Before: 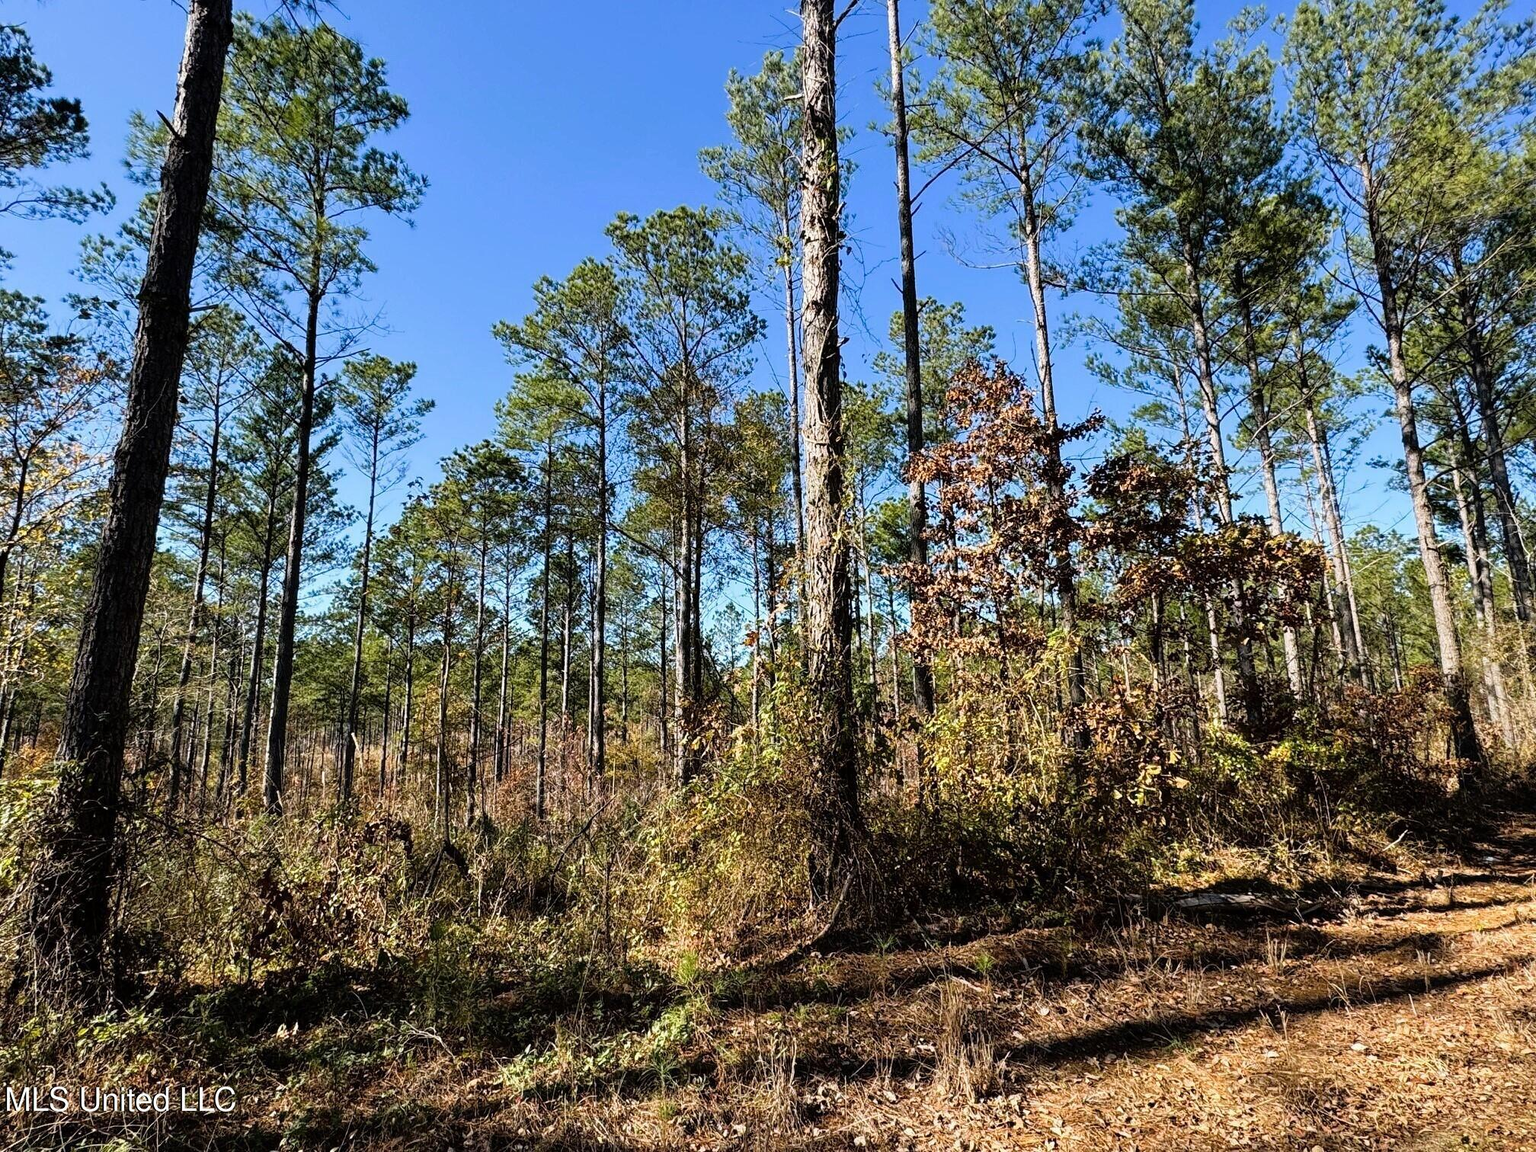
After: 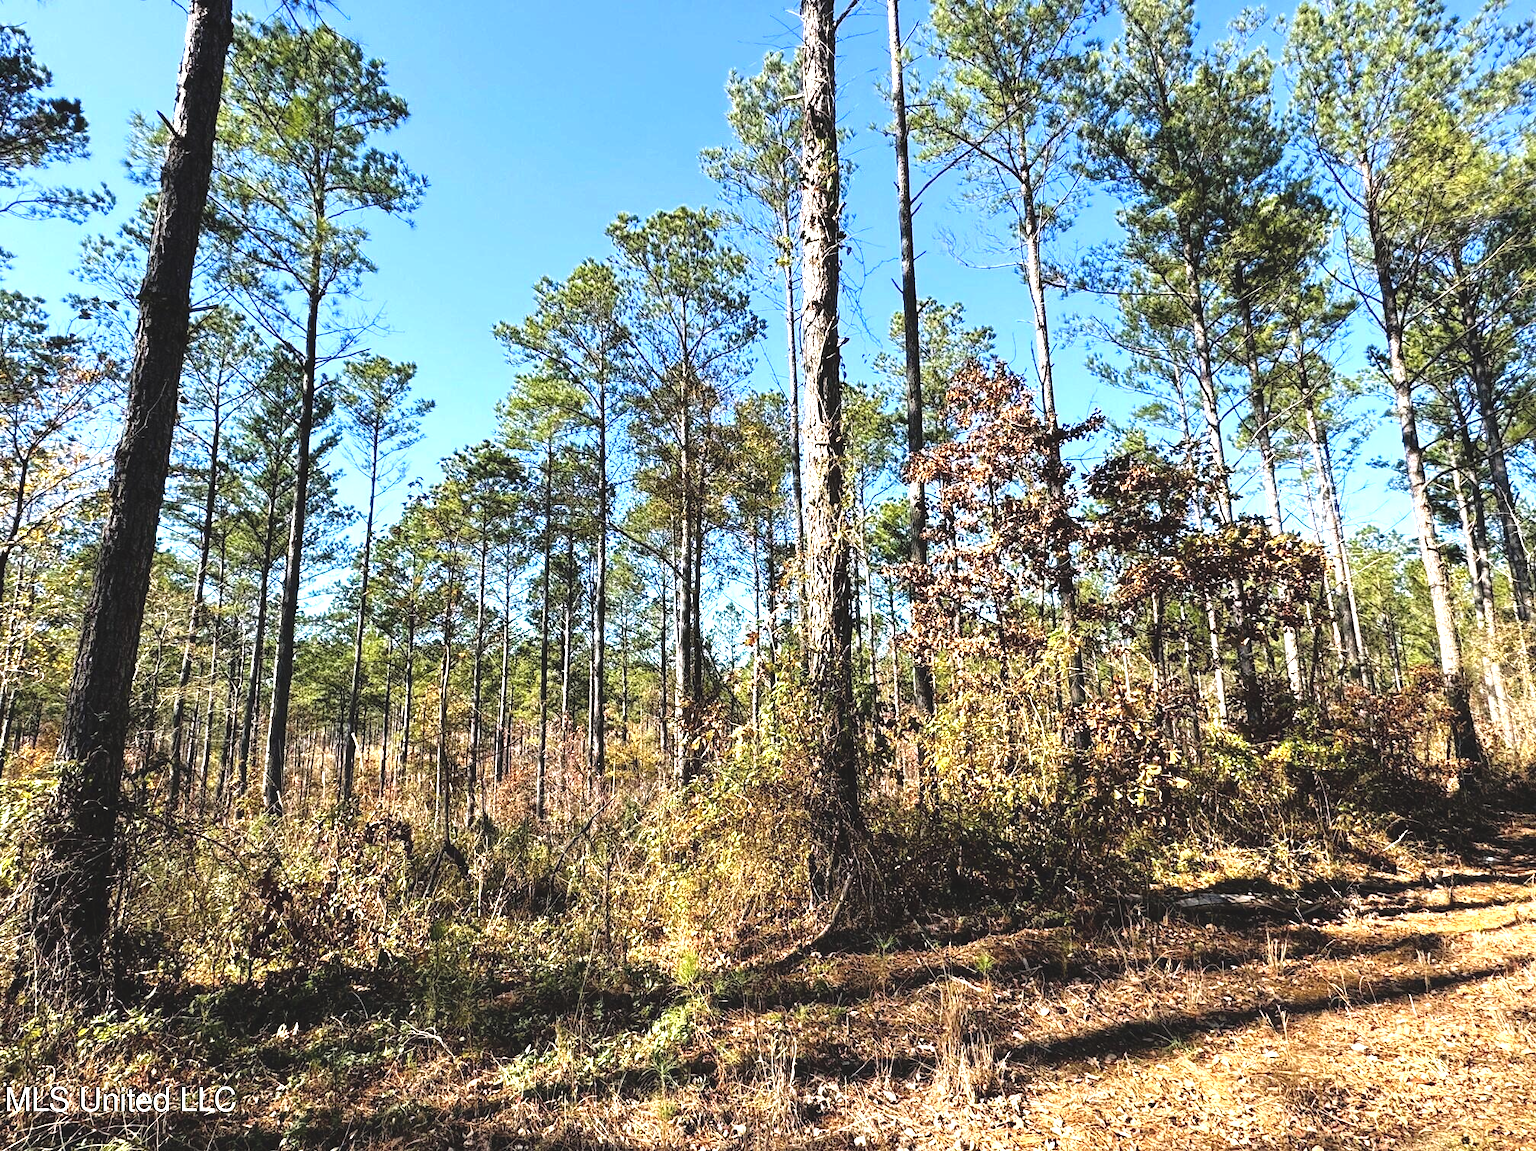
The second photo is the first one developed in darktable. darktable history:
exposure: black level correction -0.005, exposure 1 EV, compensate exposure bias true, compensate highlight preservation false
crop: bottom 0.052%
